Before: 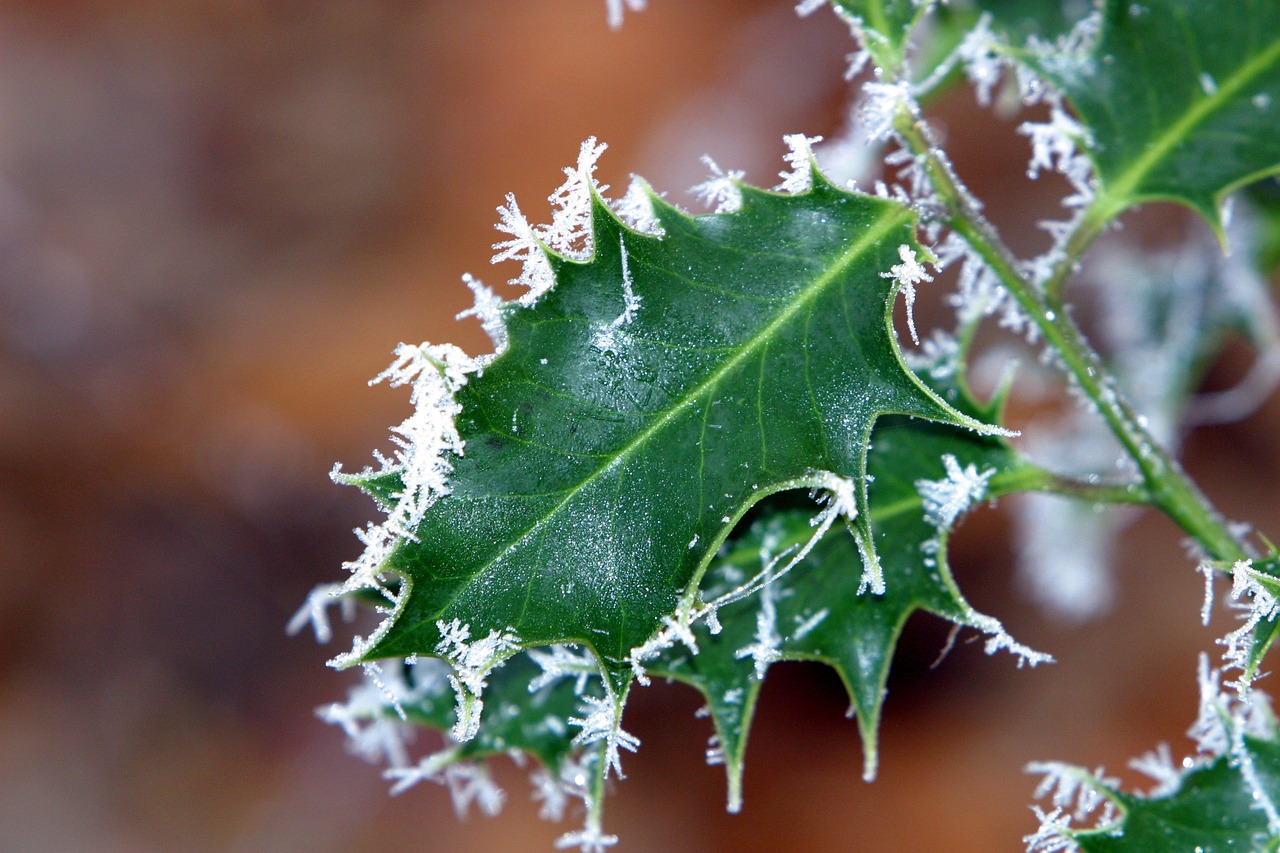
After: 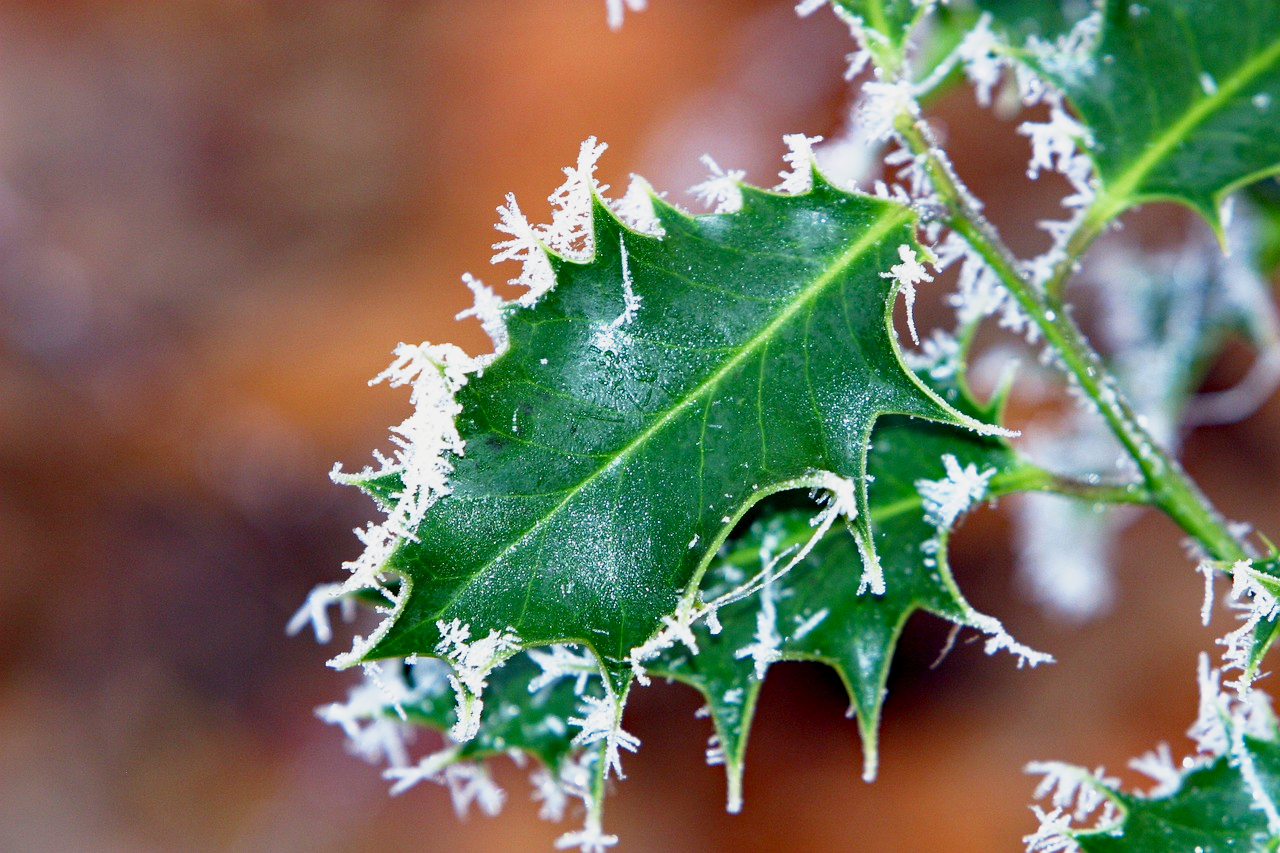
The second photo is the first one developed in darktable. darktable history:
contrast brightness saturation: contrast 0.04, saturation 0.07
base curve: curves: ch0 [(0, 0) (0.088, 0.125) (0.176, 0.251) (0.354, 0.501) (0.613, 0.749) (1, 0.877)], preserve colors none
haze removal: compatibility mode true, adaptive false
